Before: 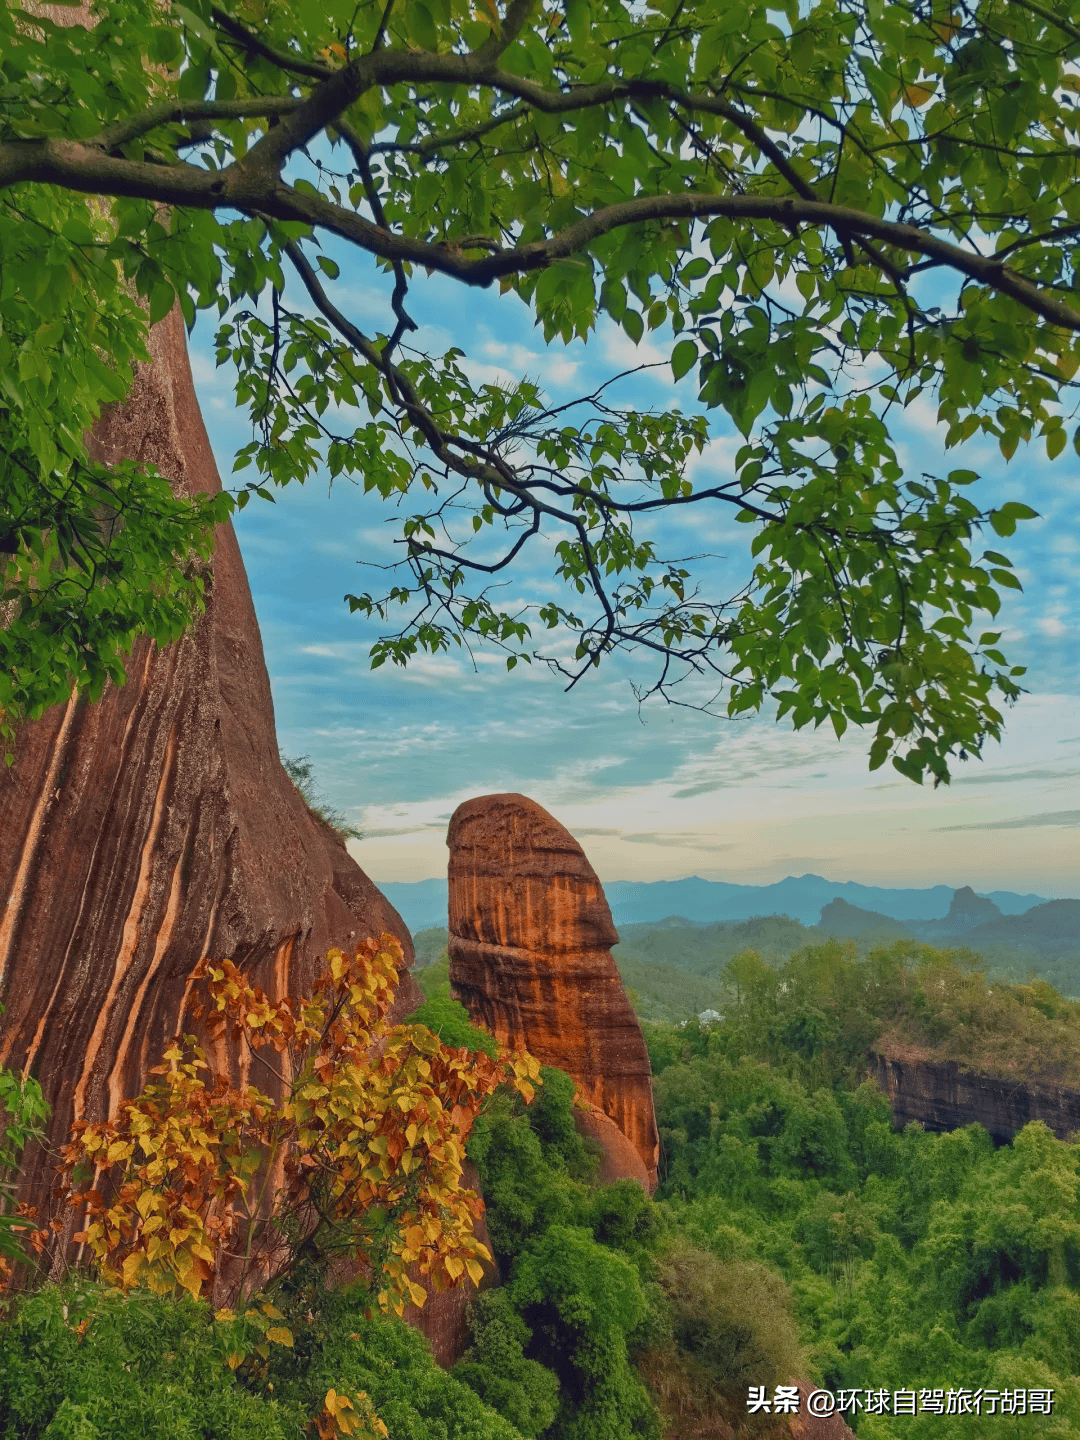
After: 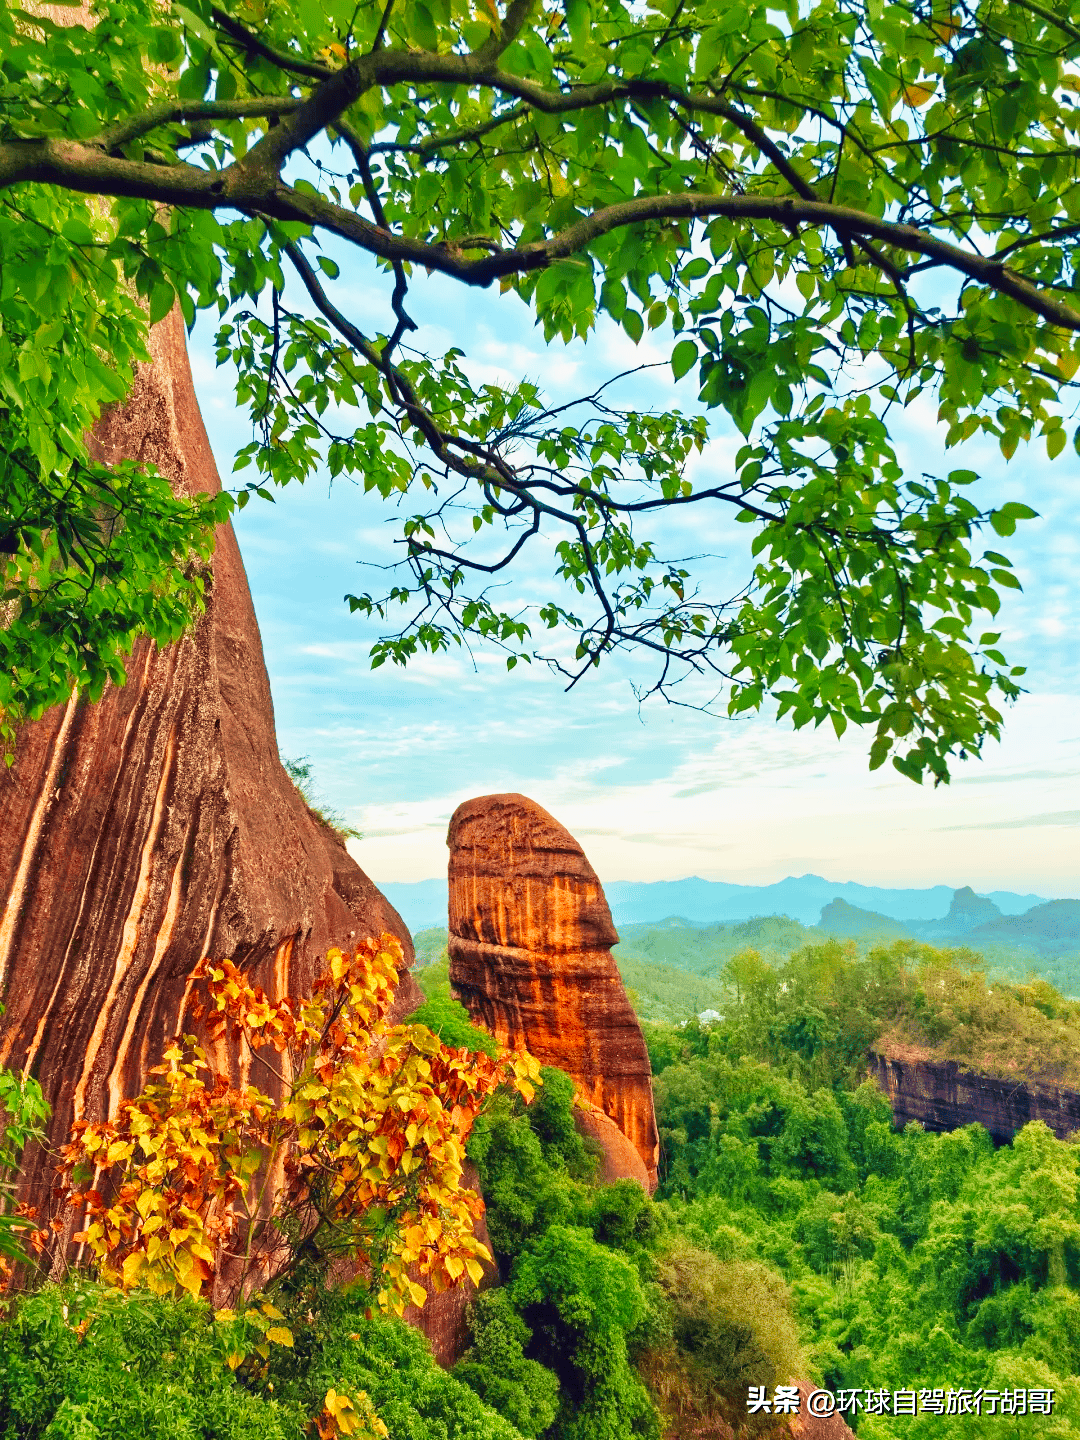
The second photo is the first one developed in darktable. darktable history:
velvia: strength 45.62%
base curve: curves: ch0 [(0, 0) (0.007, 0.004) (0.027, 0.03) (0.046, 0.07) (0.207, 0.54) (0.442, 0.872) (0.673, 0.972) (1, 1)], preserve colors none
